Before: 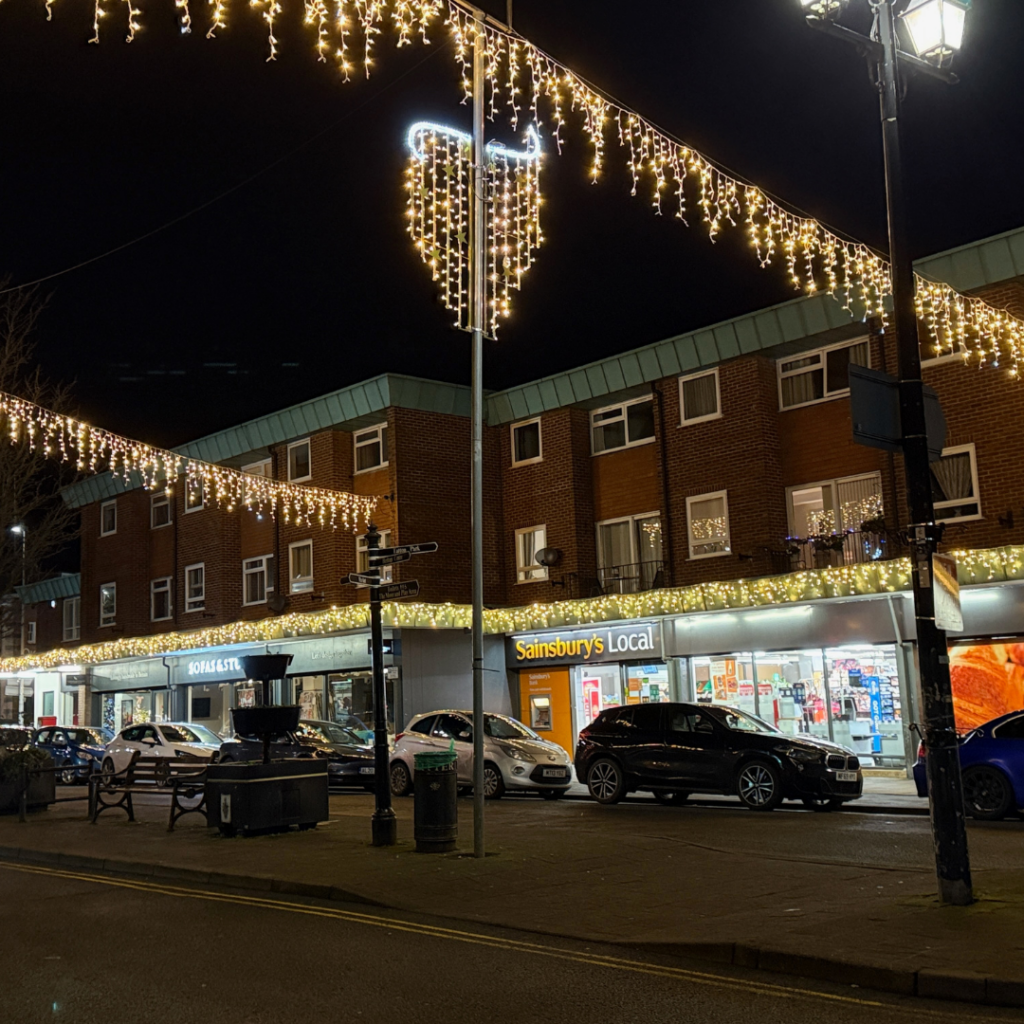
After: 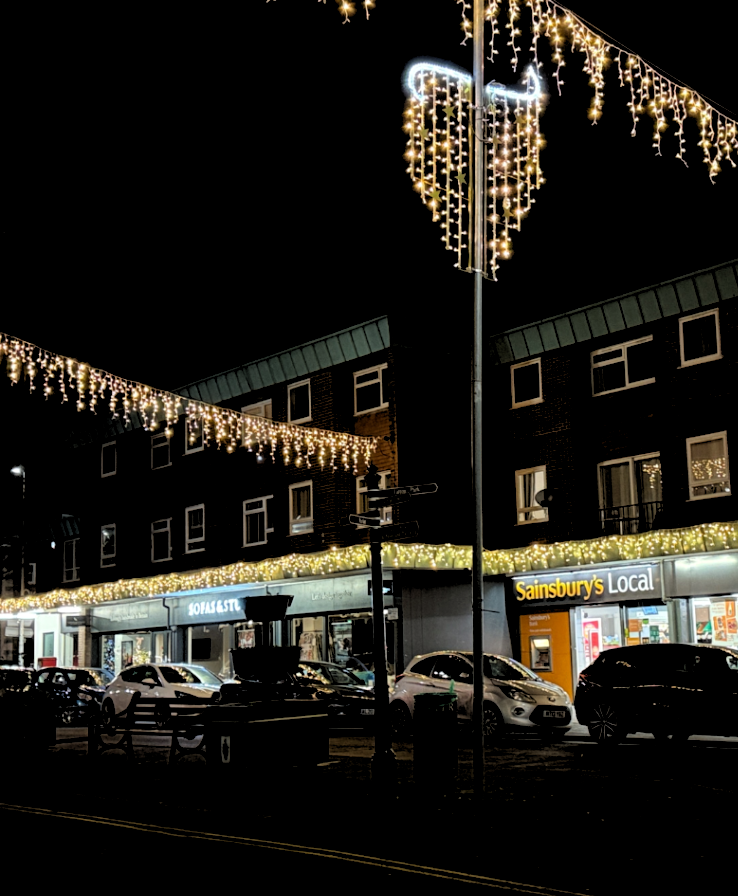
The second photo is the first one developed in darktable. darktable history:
crop: top 5.803%, right 27.864%, bottom 5.804%
rgb levels: levels [[0.034, 0.472, 0.904], [0, 0.5, 1], [0, 0.5, 1]]
